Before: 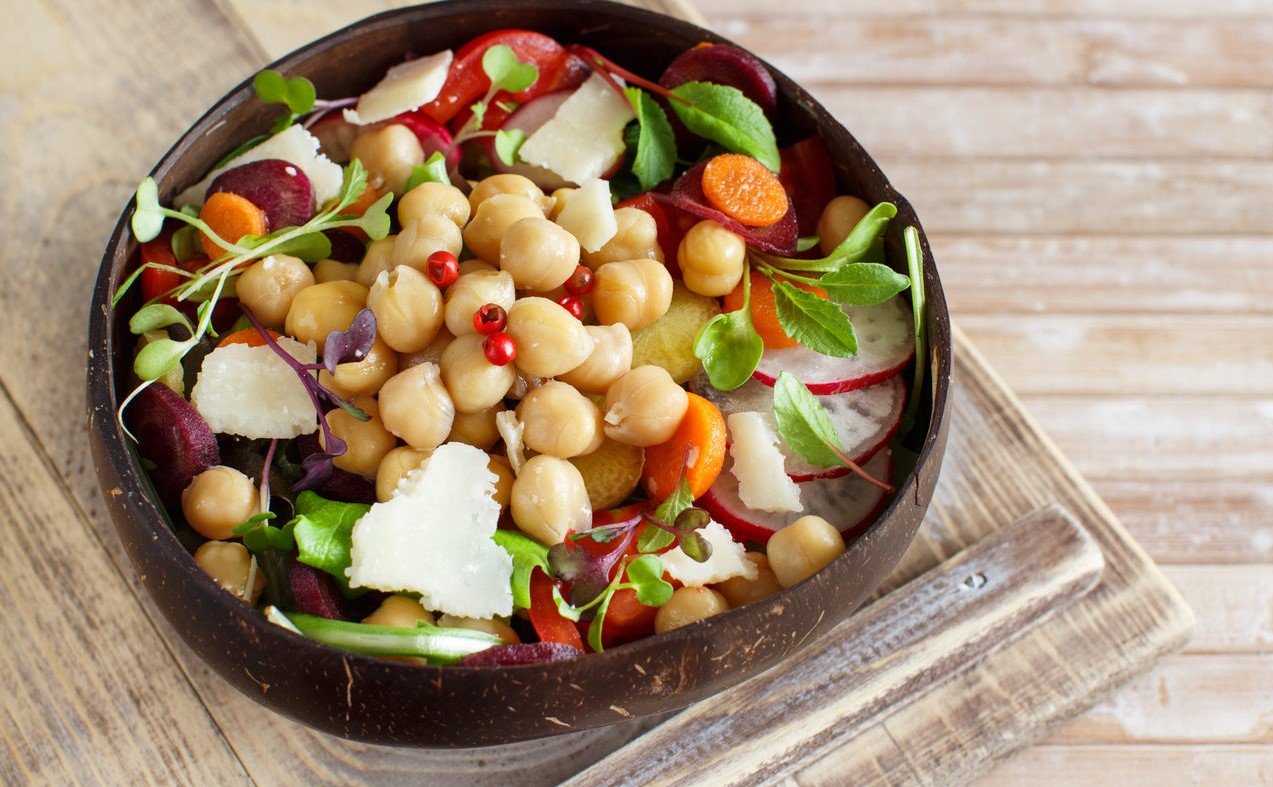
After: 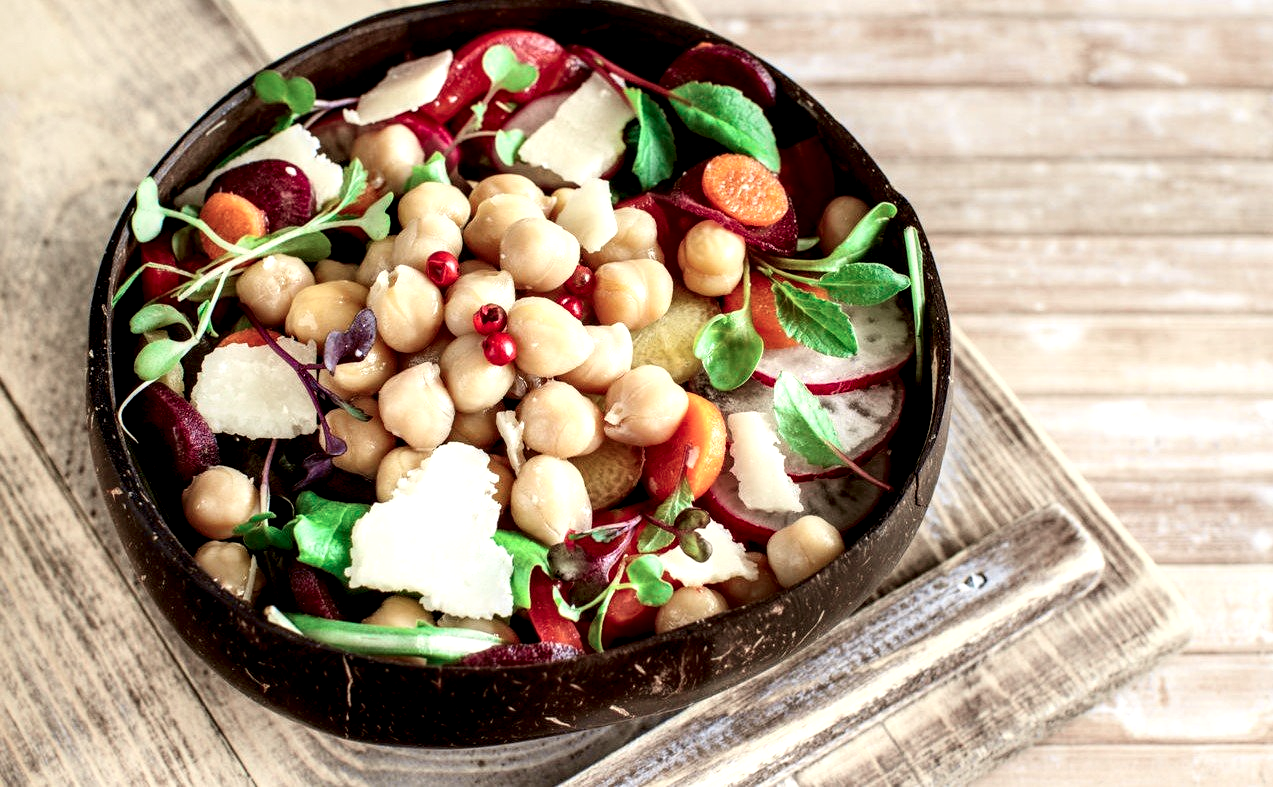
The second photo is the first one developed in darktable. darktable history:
tone curve: curves: ch0 [(0, 0.039) (0.104, 0.094) (0.285, 0.301) (0.689, 0.764) (0.89, 0.926) (0.994, 0.971)]; ch1 [(0, 0) (0.337, 0.249) (0.437, 0.411) (0.485, 0.487) (0.515, 0.514) (0.566, 0.563) (0.641, 0.655) (1, 1)]; ch2 [(0, 0) (0.314, 0.301) (0.421, 0.411) (0.502, 0.505) (0.528, 0.54) (0.557, 0.555) (0.612, 0.583) (0.722, 0.67) (1, 1)], color space Lab, independent channels, preserve colors none
local contrast: highlights 80%, shadows 58%, detail 173%, midtone range 0.602
